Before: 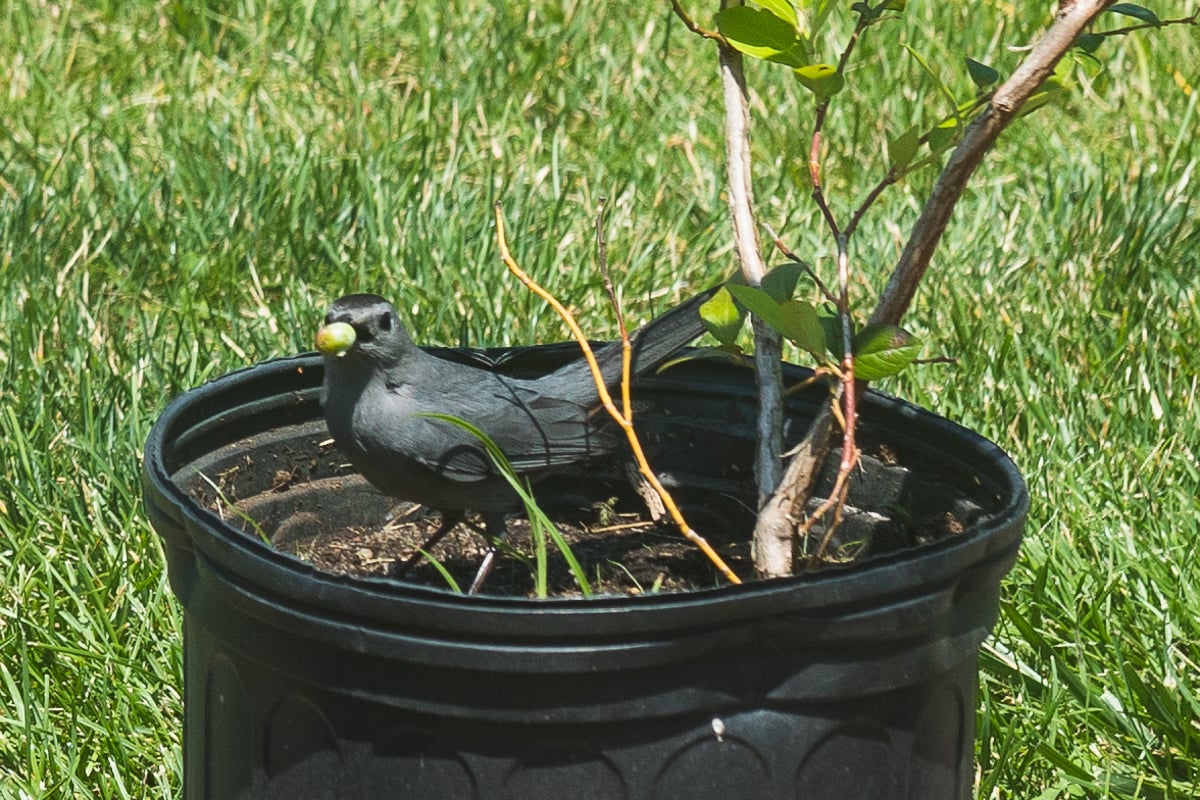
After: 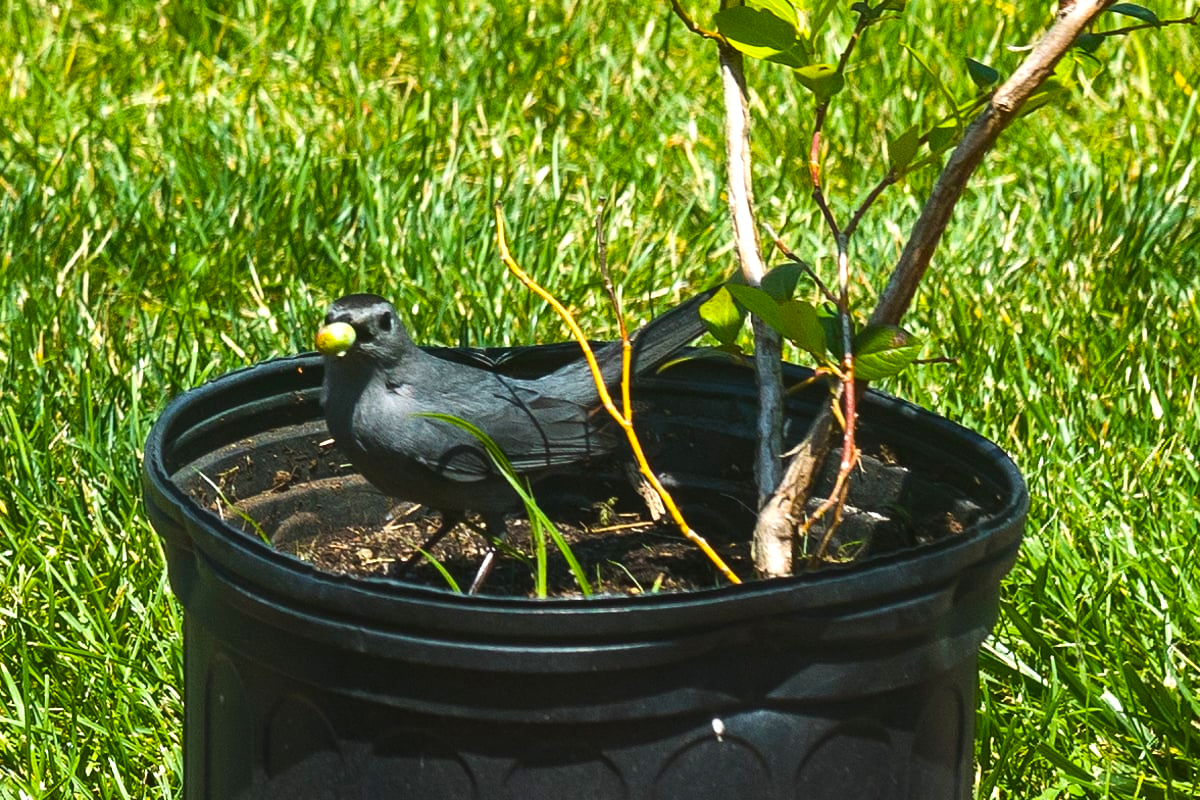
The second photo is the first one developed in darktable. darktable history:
color balance rgb: shadows fall-off 102.06%, perceptual saturation grading › global saturation 39.385%, perceptual brilliance grading › global brilliance 14.278%, perceptual brilliance grading › shadows -35.714%, mask middle-gray fulcrum 22.513%, global vibrance 20%
